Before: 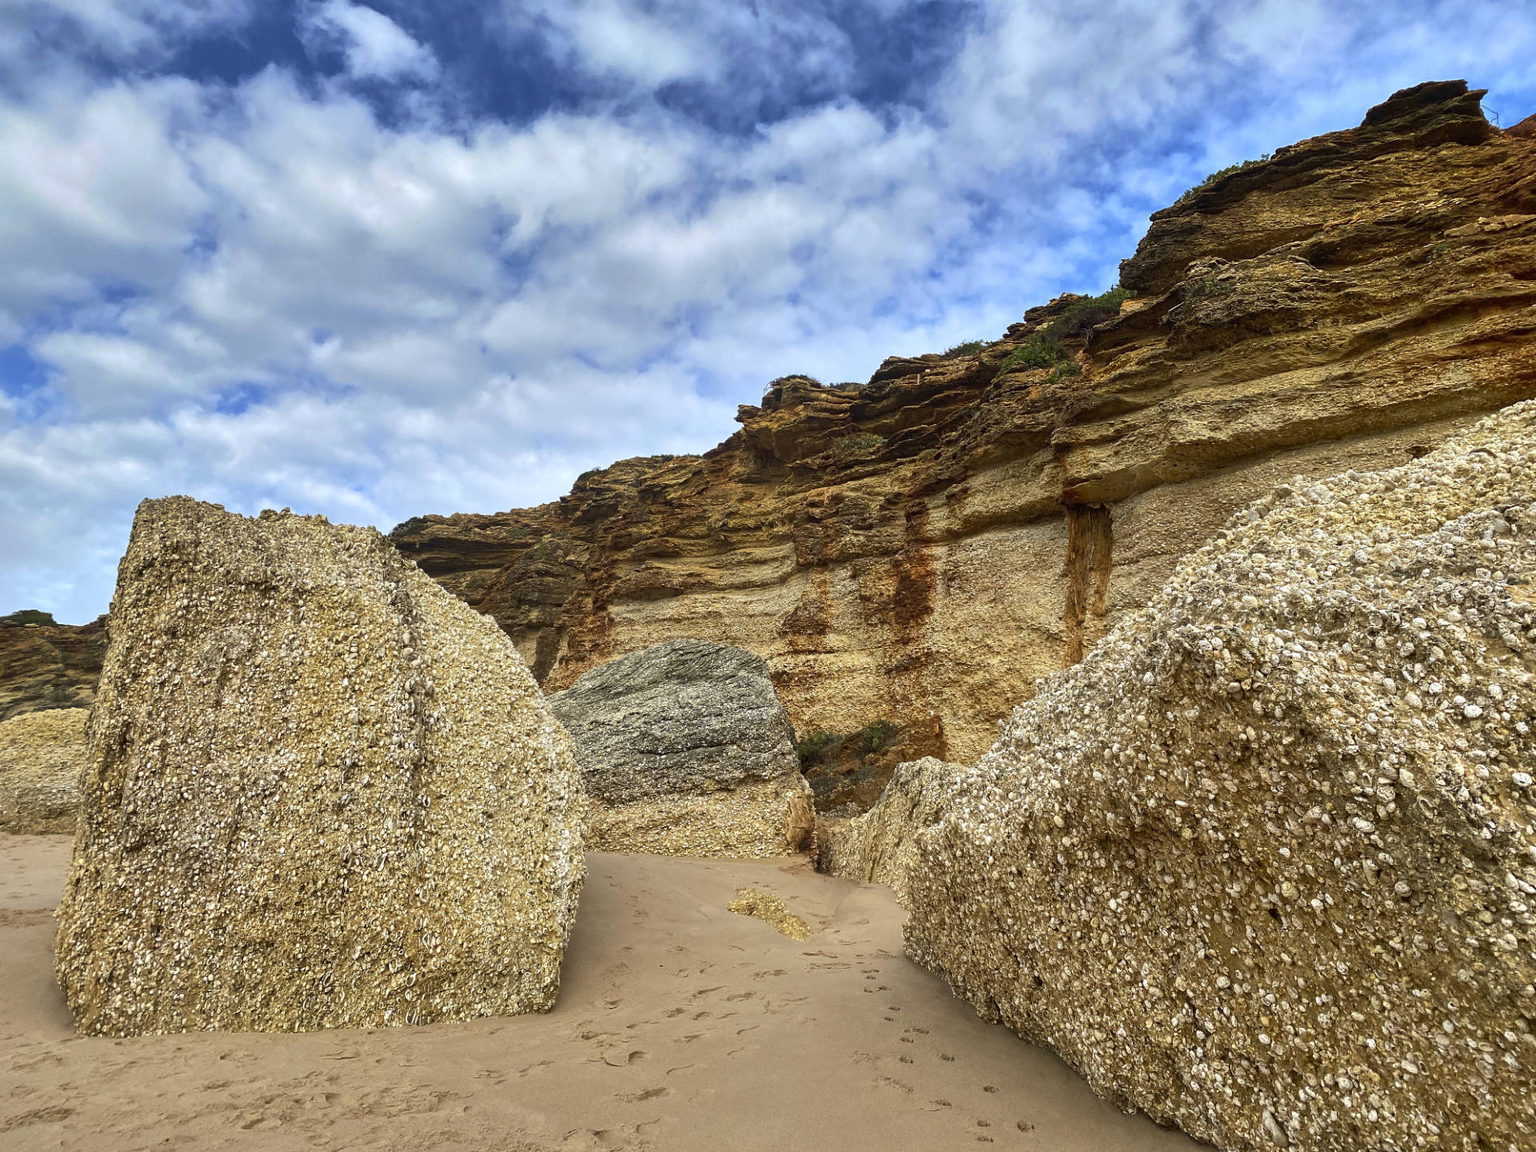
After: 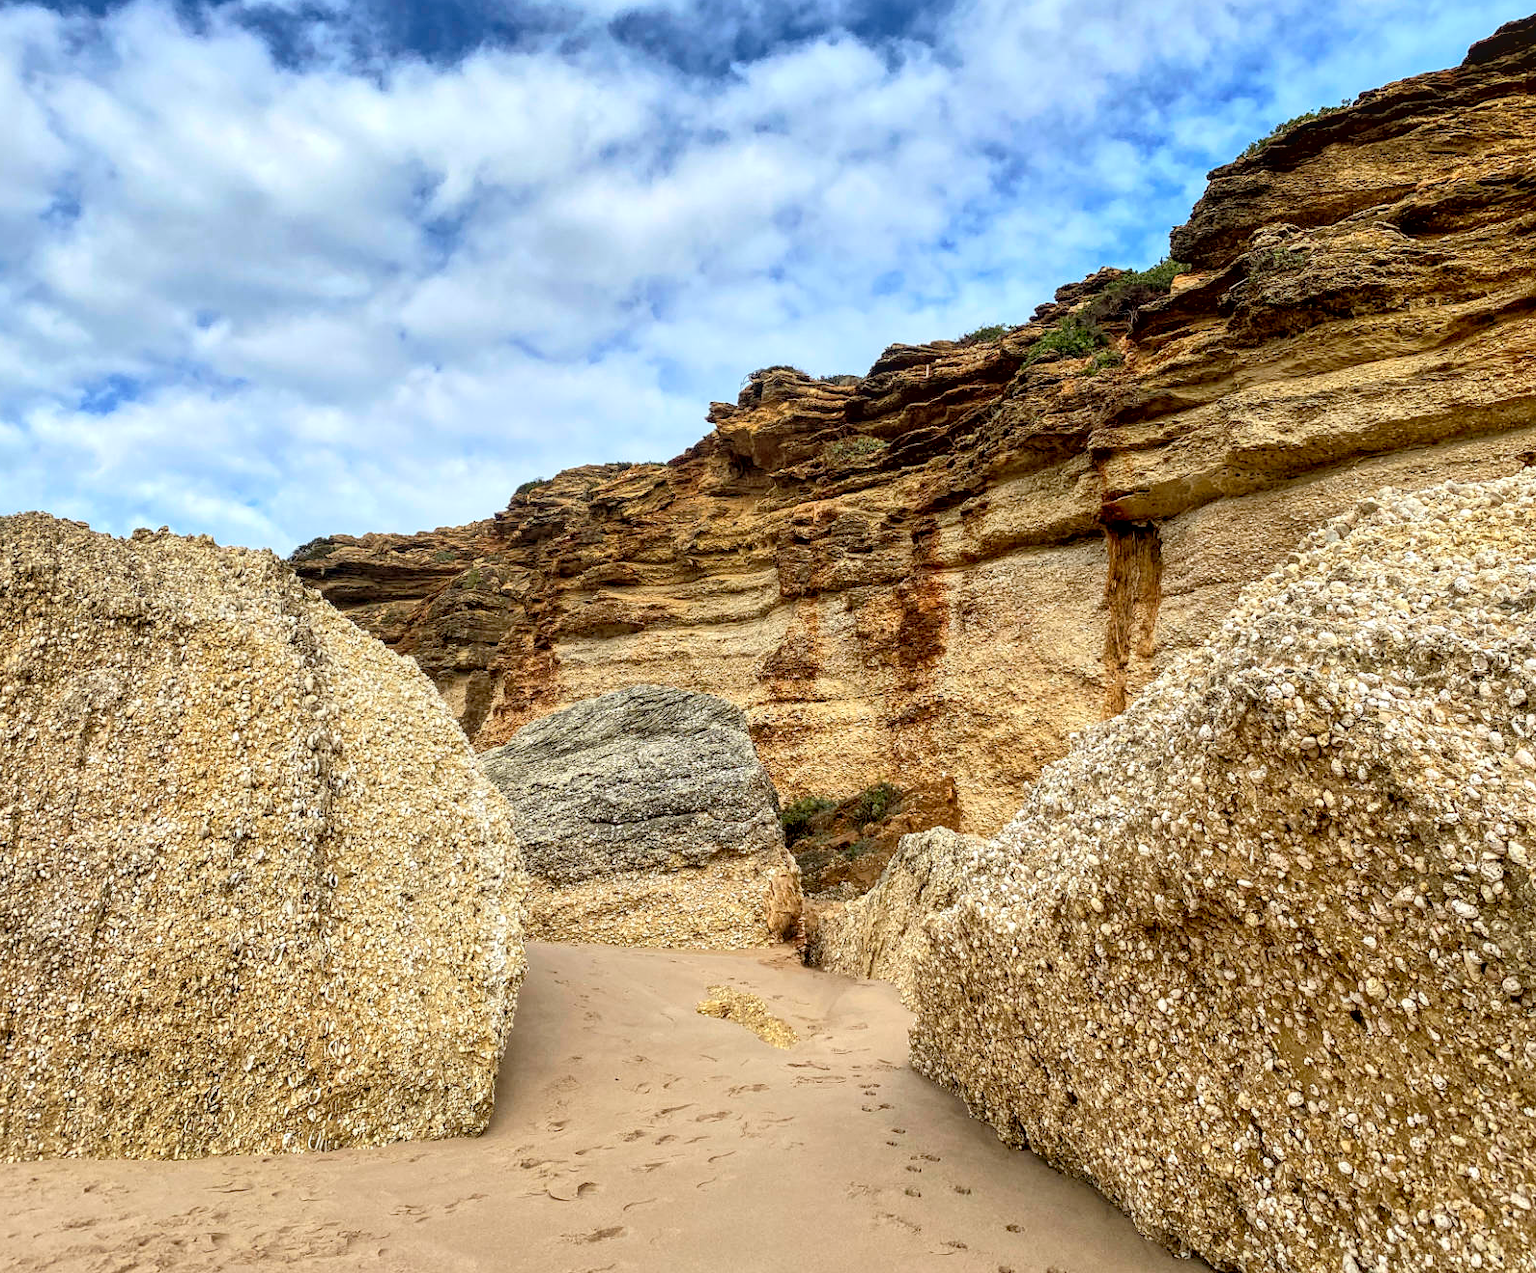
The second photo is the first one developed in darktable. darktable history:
crop: left 9.807%, top 6.259%, right 7.334%, bottom 2.177%
exposure: black level correction 0.01, exposure 0.011 EV, compensate highlight preservation false
local contrast: on, module defaults
contrast brightness saturation: contrast 0.14, brightness 0.21
